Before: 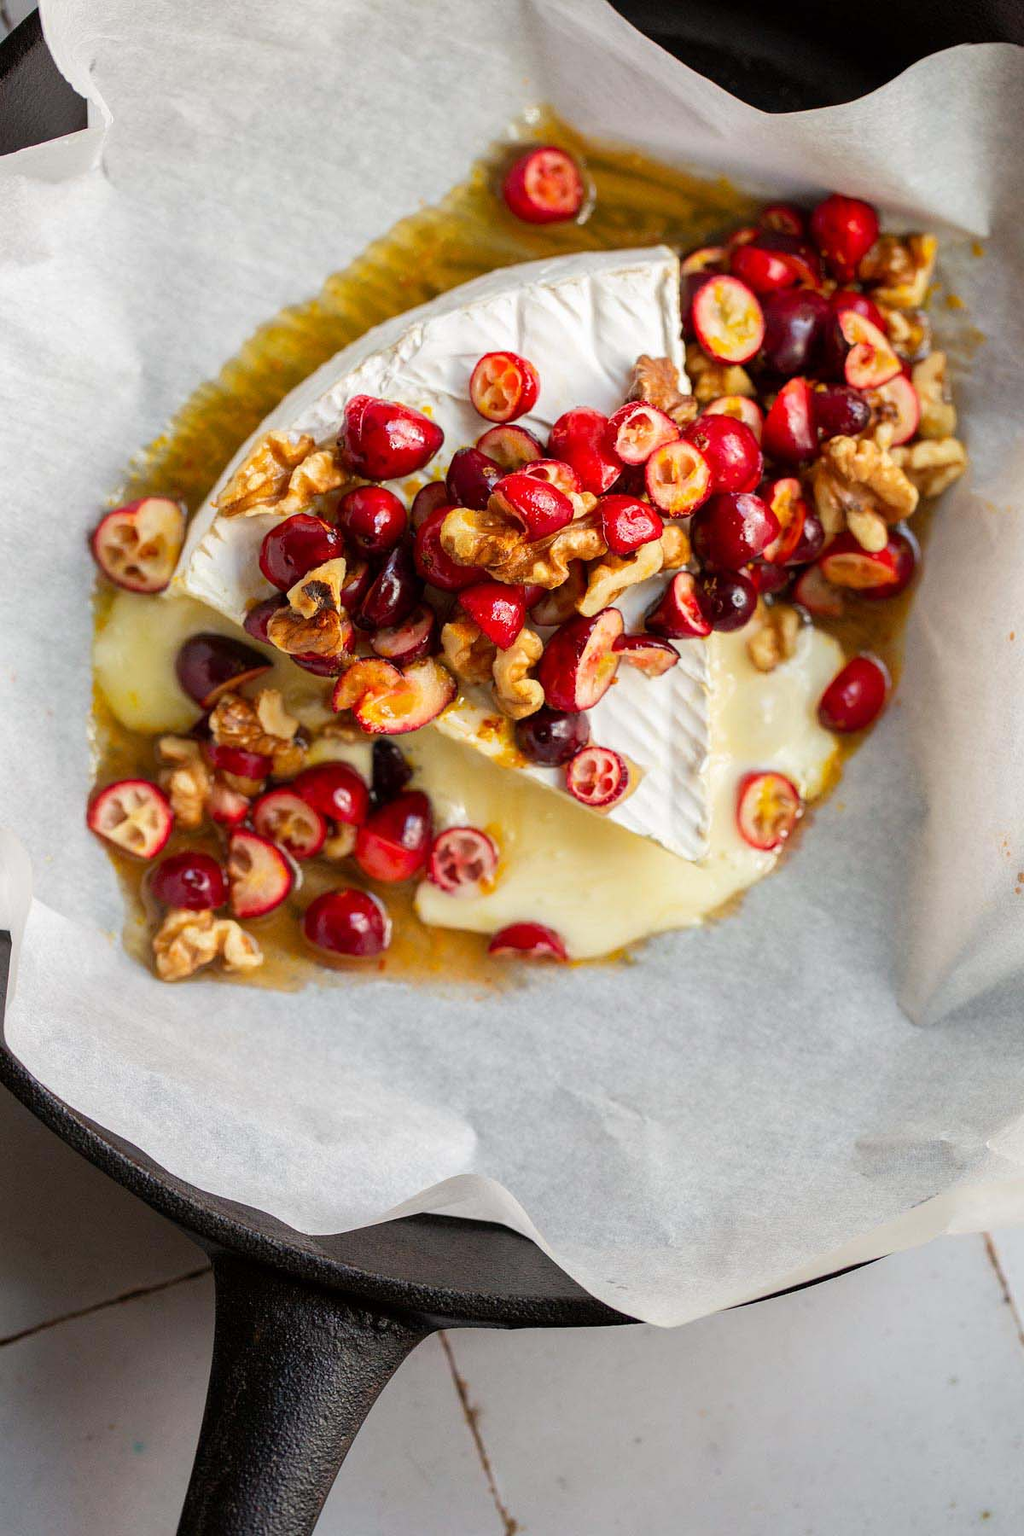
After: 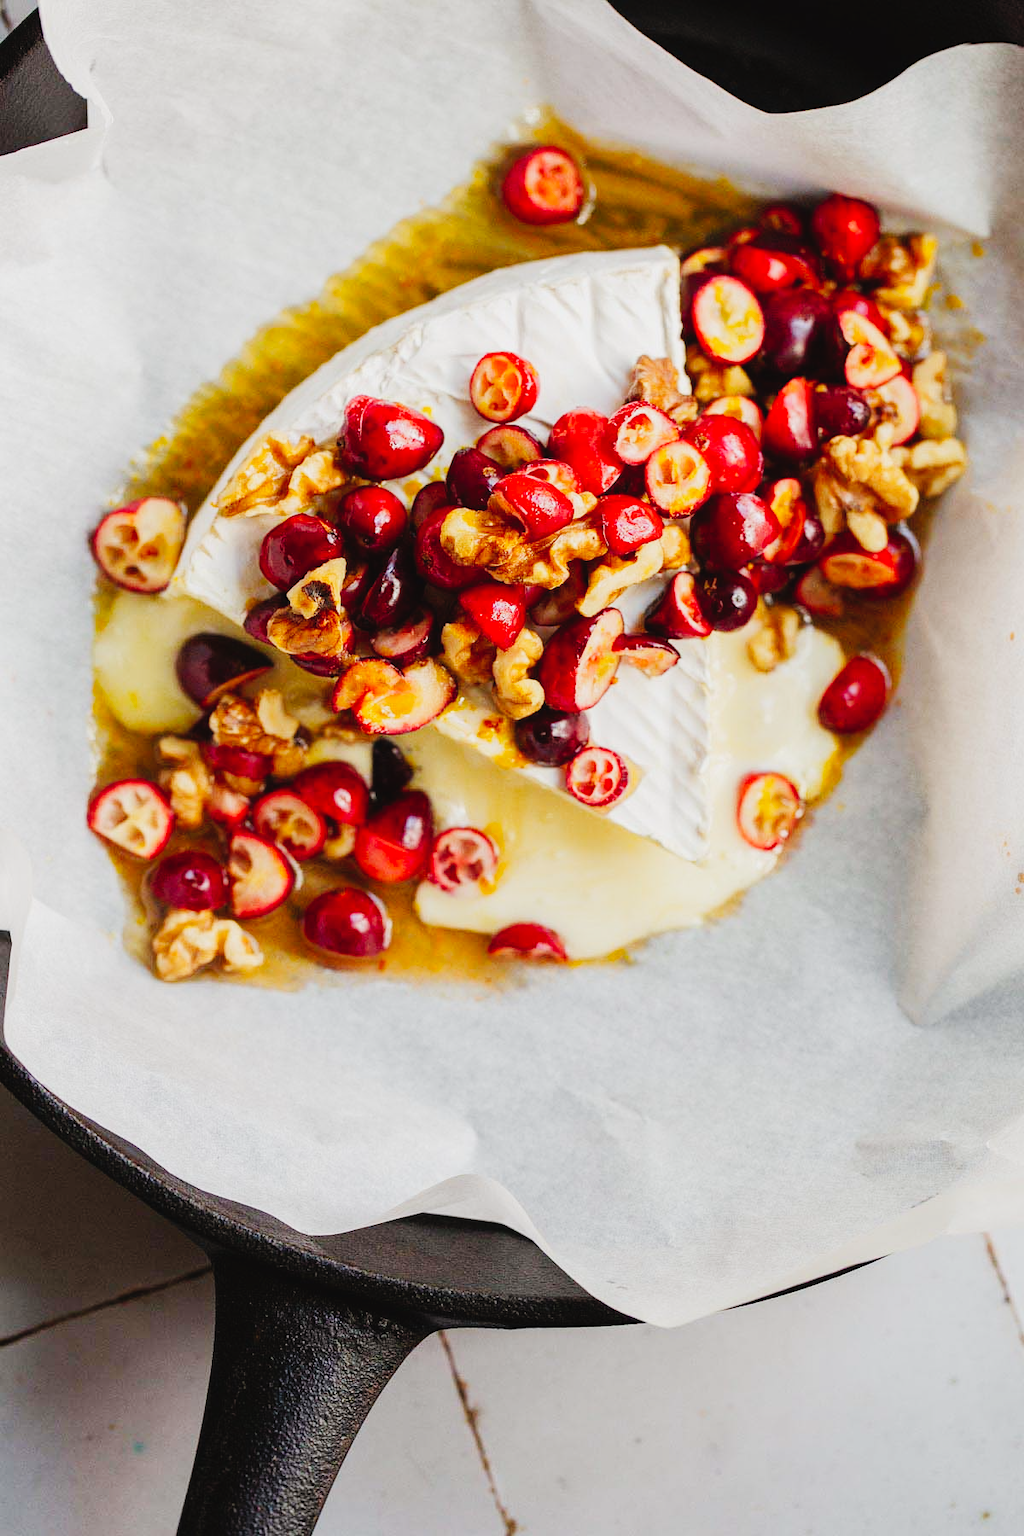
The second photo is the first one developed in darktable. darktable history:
tone curve: curves: ch0 [(0, 0.03) (0.113, 0.087) (0.207, 0.184) (0.515, 0.612) (0.712, 0.793) (1, 0.946)]; ch1 [(0, 0) (0.172, 0.123) (0.317, 0.279) (0.414, 0.382) (0.476, 0.479) (0.505, 0.498) (0.534, 0.534) (0.621, 0.65) (0.709, 0.764) (1, 1)]; ch2 [(0, 0) (0.411, 0.424) (0.505, 0.505) (0.521, 0.524) (0.537, 0.57) (0.65, 0.699) (1, 1)], preserve colors none
